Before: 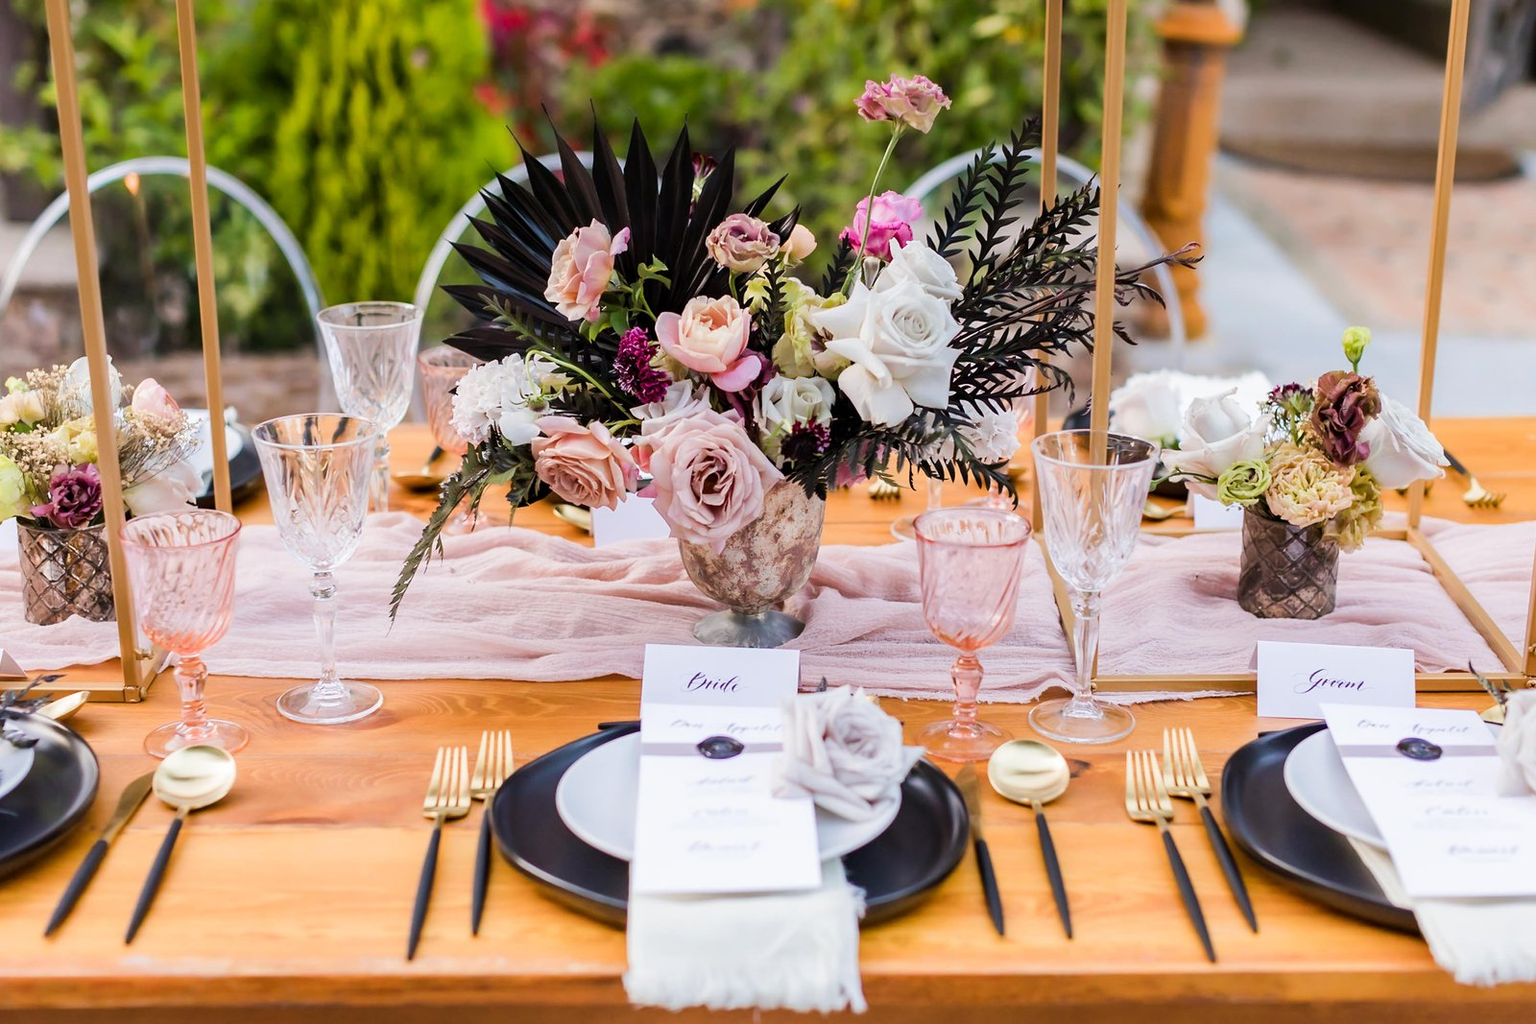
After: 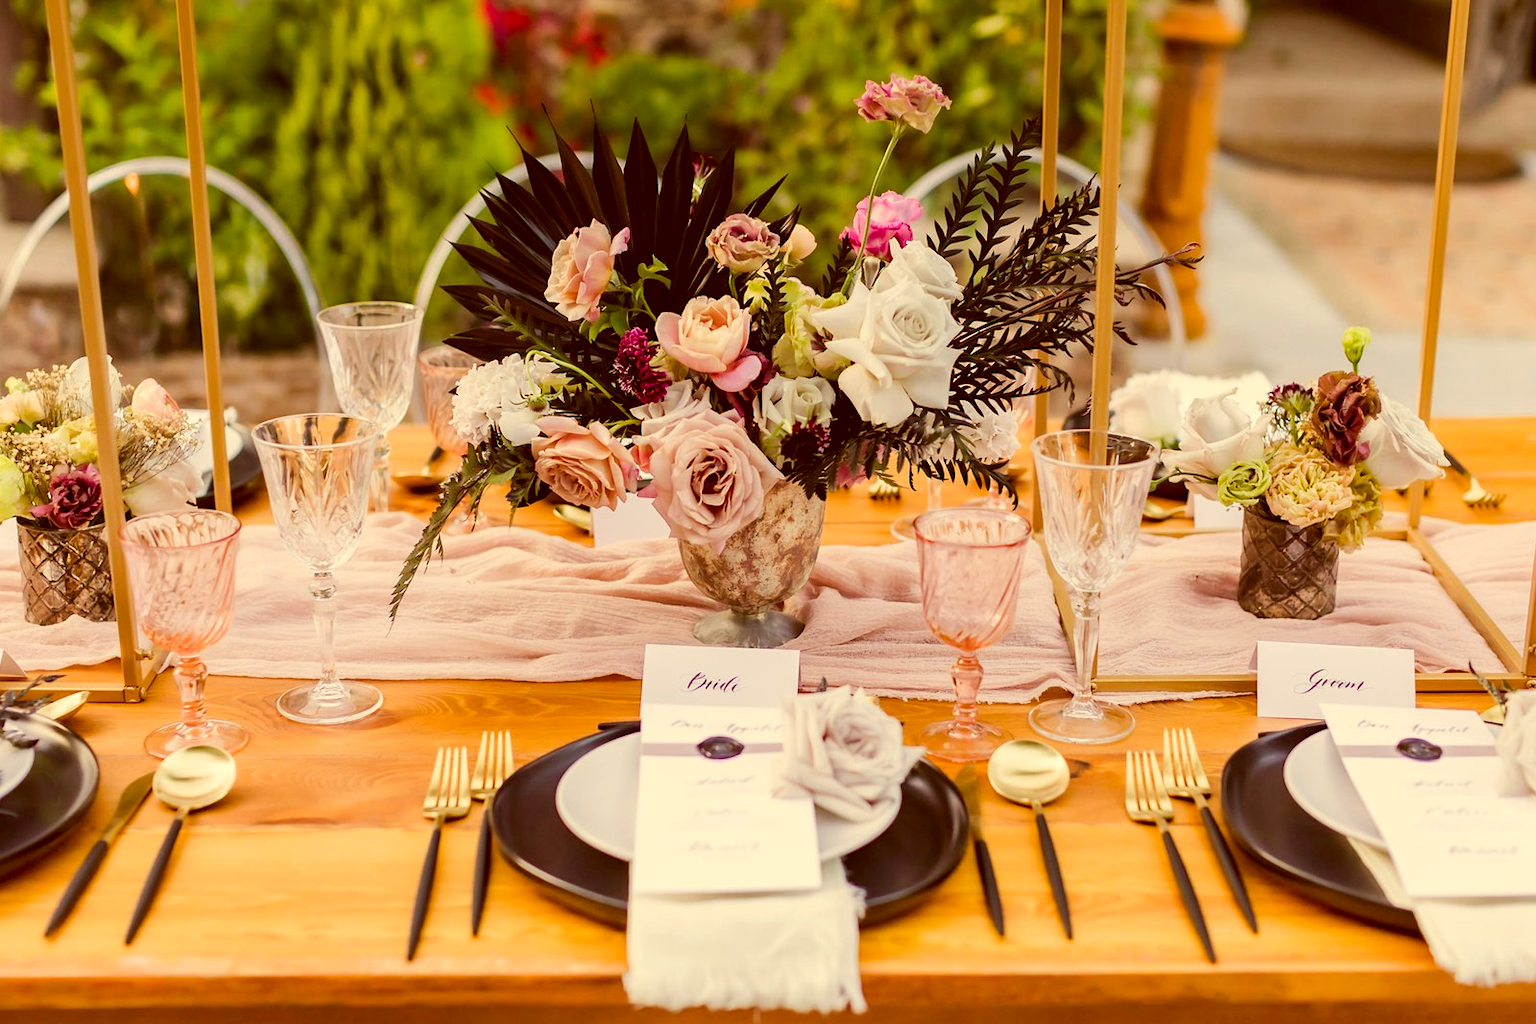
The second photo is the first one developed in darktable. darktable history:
color correction: highlights a* 1.21, highlights b* 23.56, shadows a* 16.19, shadows b* 24.78
